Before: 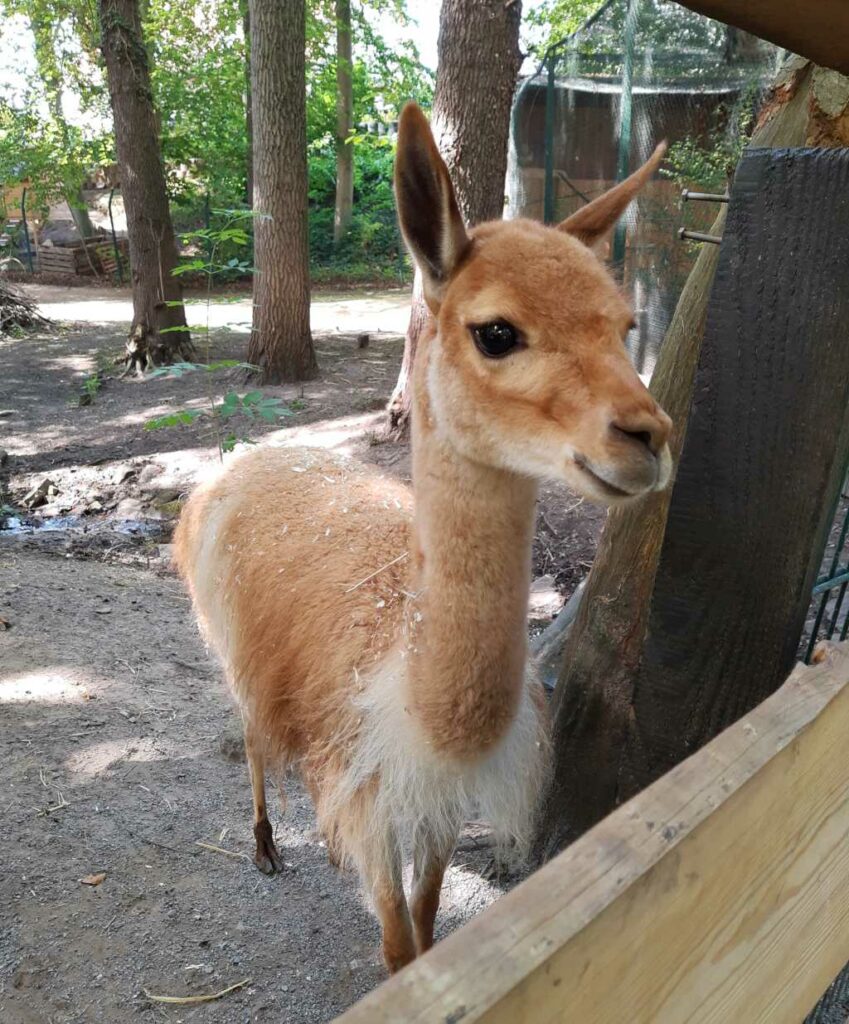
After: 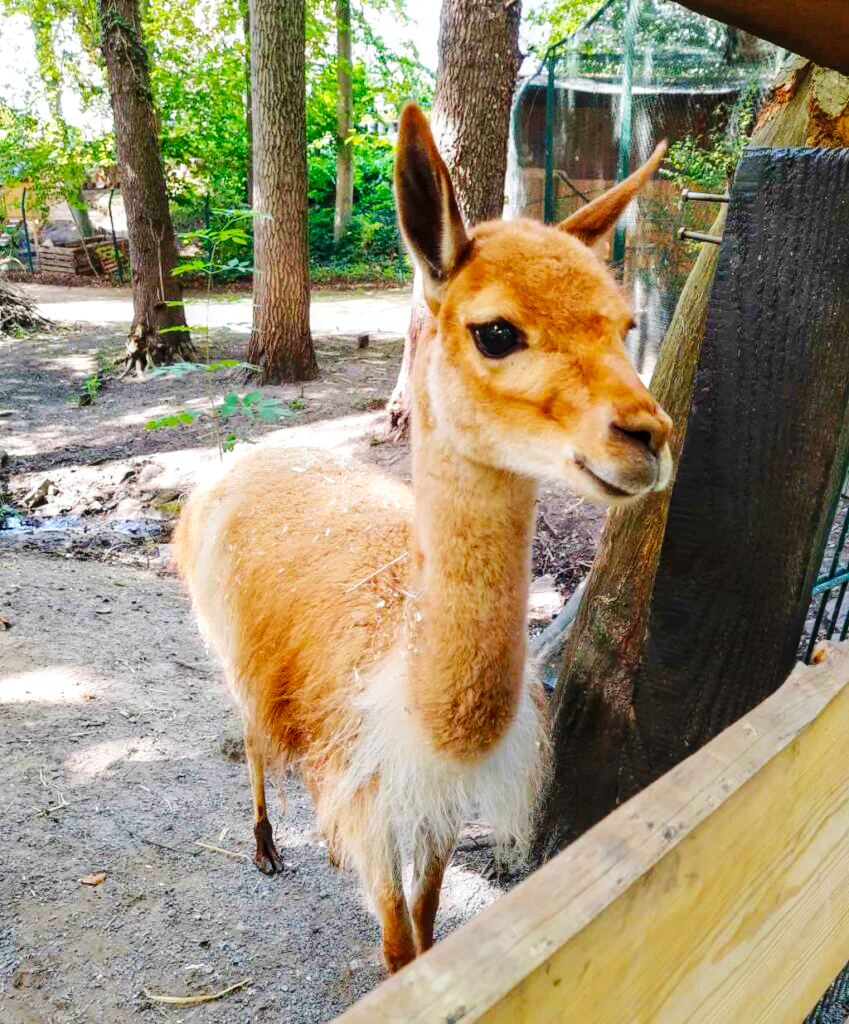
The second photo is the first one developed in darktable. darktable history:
color balance rgb: perceptual saturation grading › global saturation 25%, perceptual brilliance grading › mid-tones 10%, perceptual brilliance grading › shadows 15%, global vibrance 20%
base curve: curves: ch0 [(0, 0) (0.036, 0.025) (0.121, 0.166) (0.206, 0.329) (0.605, 0.79) (1, 1)], preserve colors none
local contrast: on, module defaults
